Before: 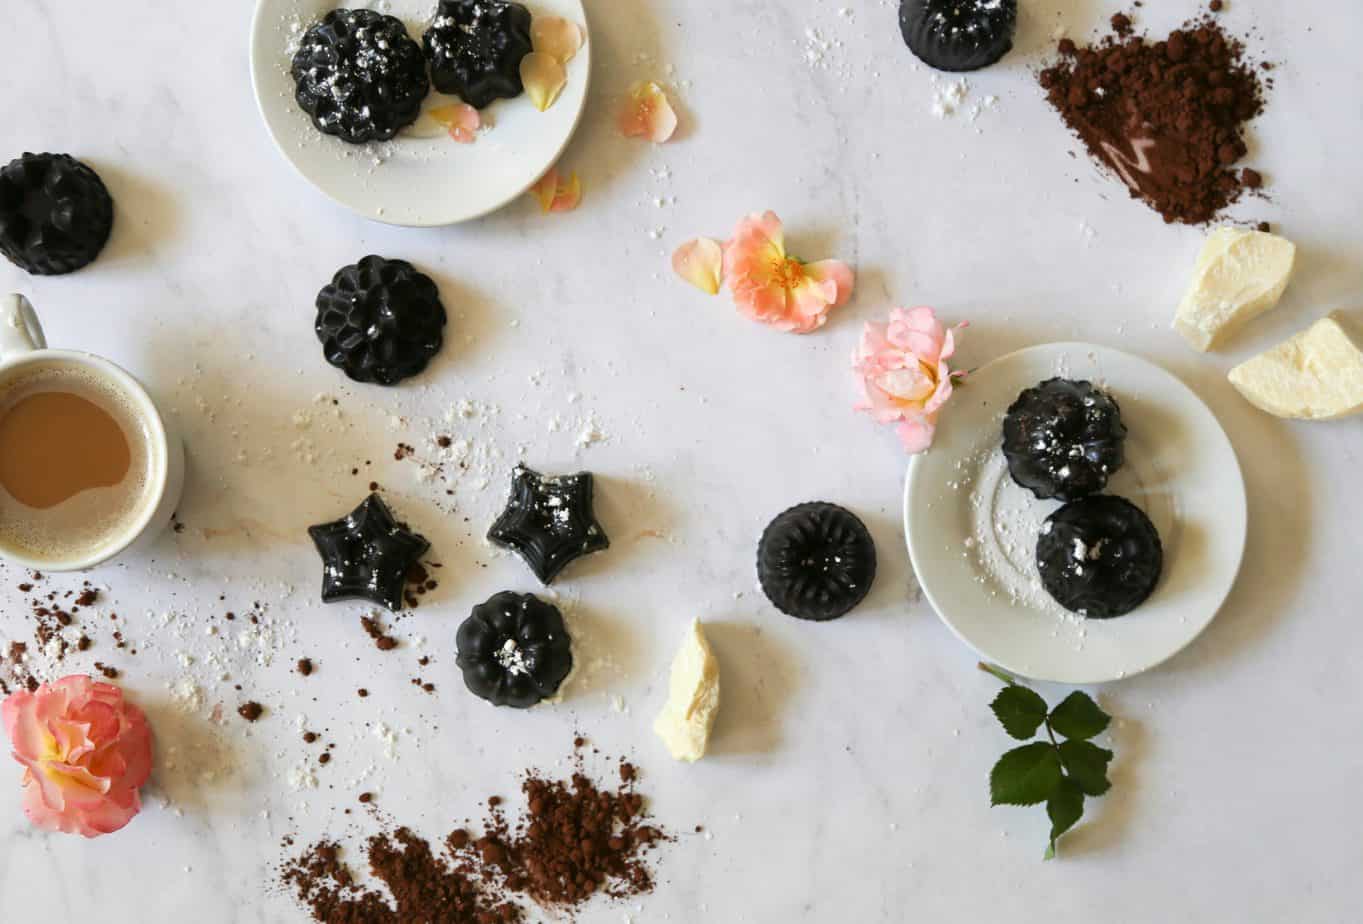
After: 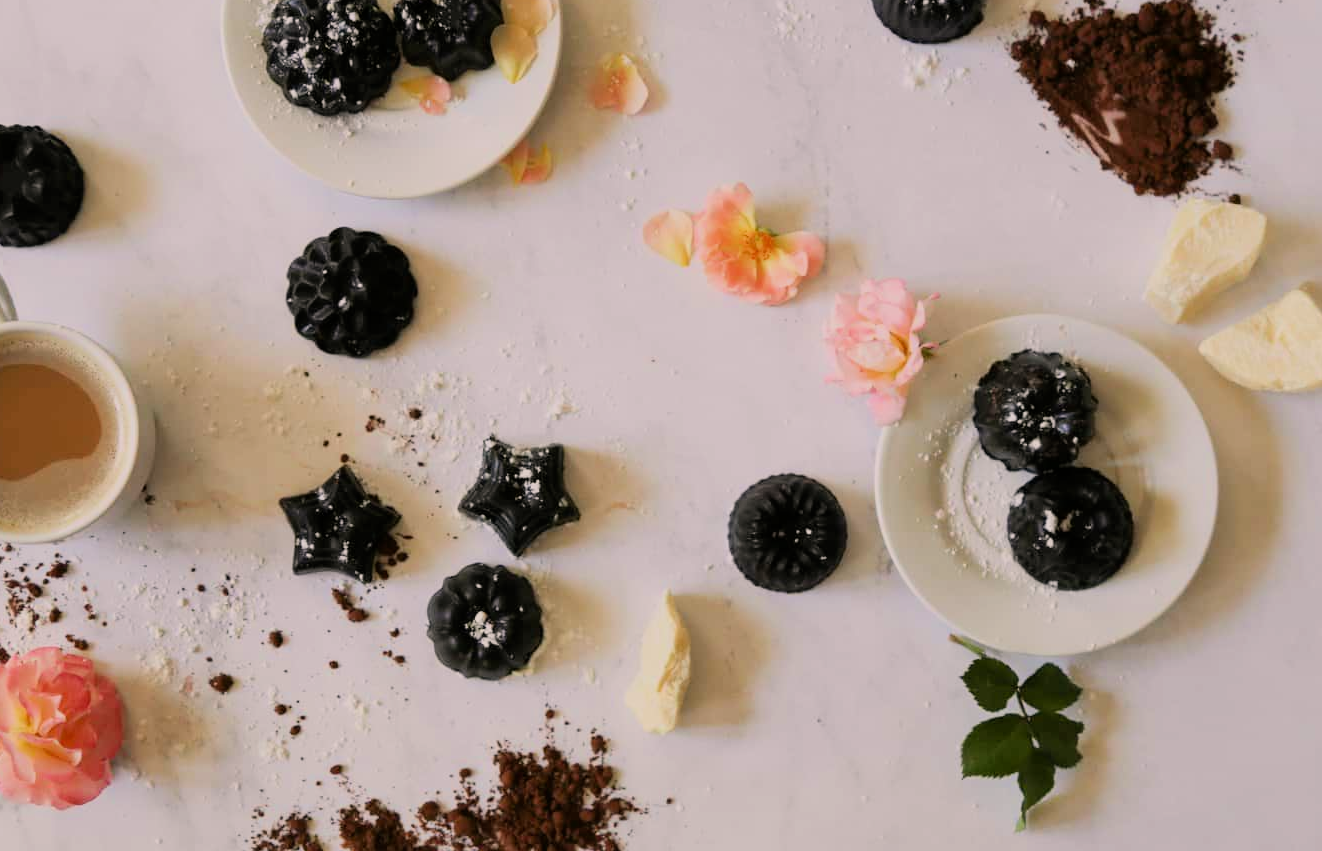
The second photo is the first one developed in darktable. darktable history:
crop: left 2.159%, top 3.043%, right 0.808%, bottom 4.844%
color correction: highlights a* 7.13, highlights b* 3.88
filmic rgb: black relative exposure -16 EV, white relative exposure 6.18 EV, hardness 5.22, color science v6 (2022)
